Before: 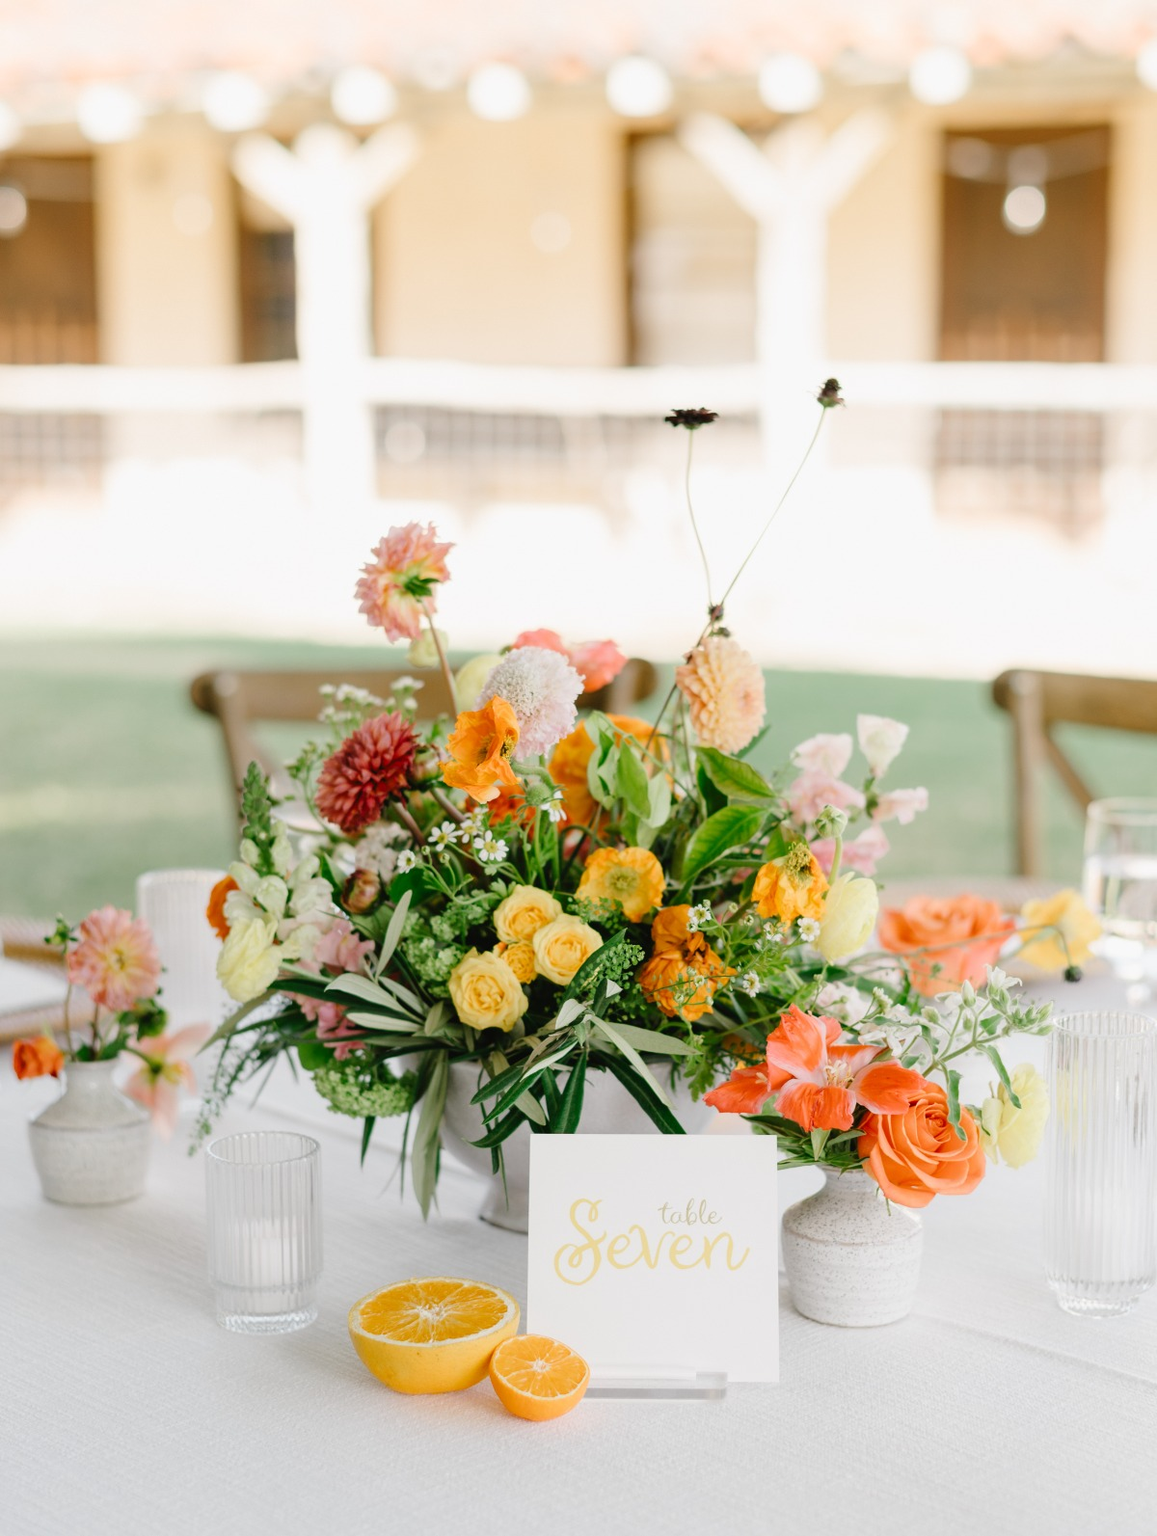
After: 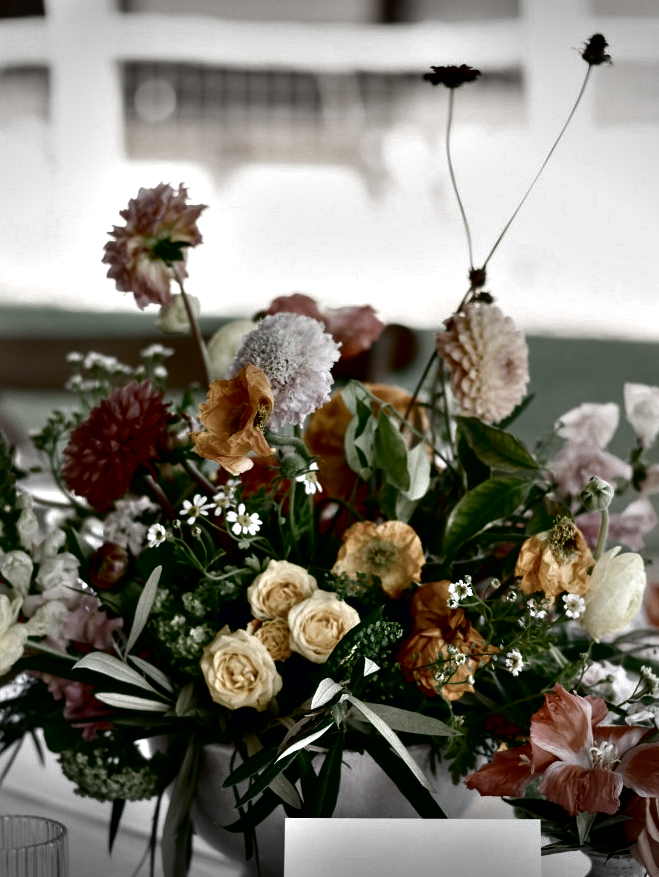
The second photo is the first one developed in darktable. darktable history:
crop and rotate: left 22.099%, top 22.486%, right 22.927%, bottom 22.412%
exposure: exposure 0.014 EV, compensate highlight preservation false
contrast equalizer: octaves 7, y [[0.6 ×6], [0.55 ×6], [0 ×6], [0 ×6], [0 ×6]]
vignetting: fall-off start 100.81%, width/height ratio 1.303
contrast brightness saturation: brightness -0.994, saturation 0.982
color correction: highlights b* -0.023, saturation 0.234
